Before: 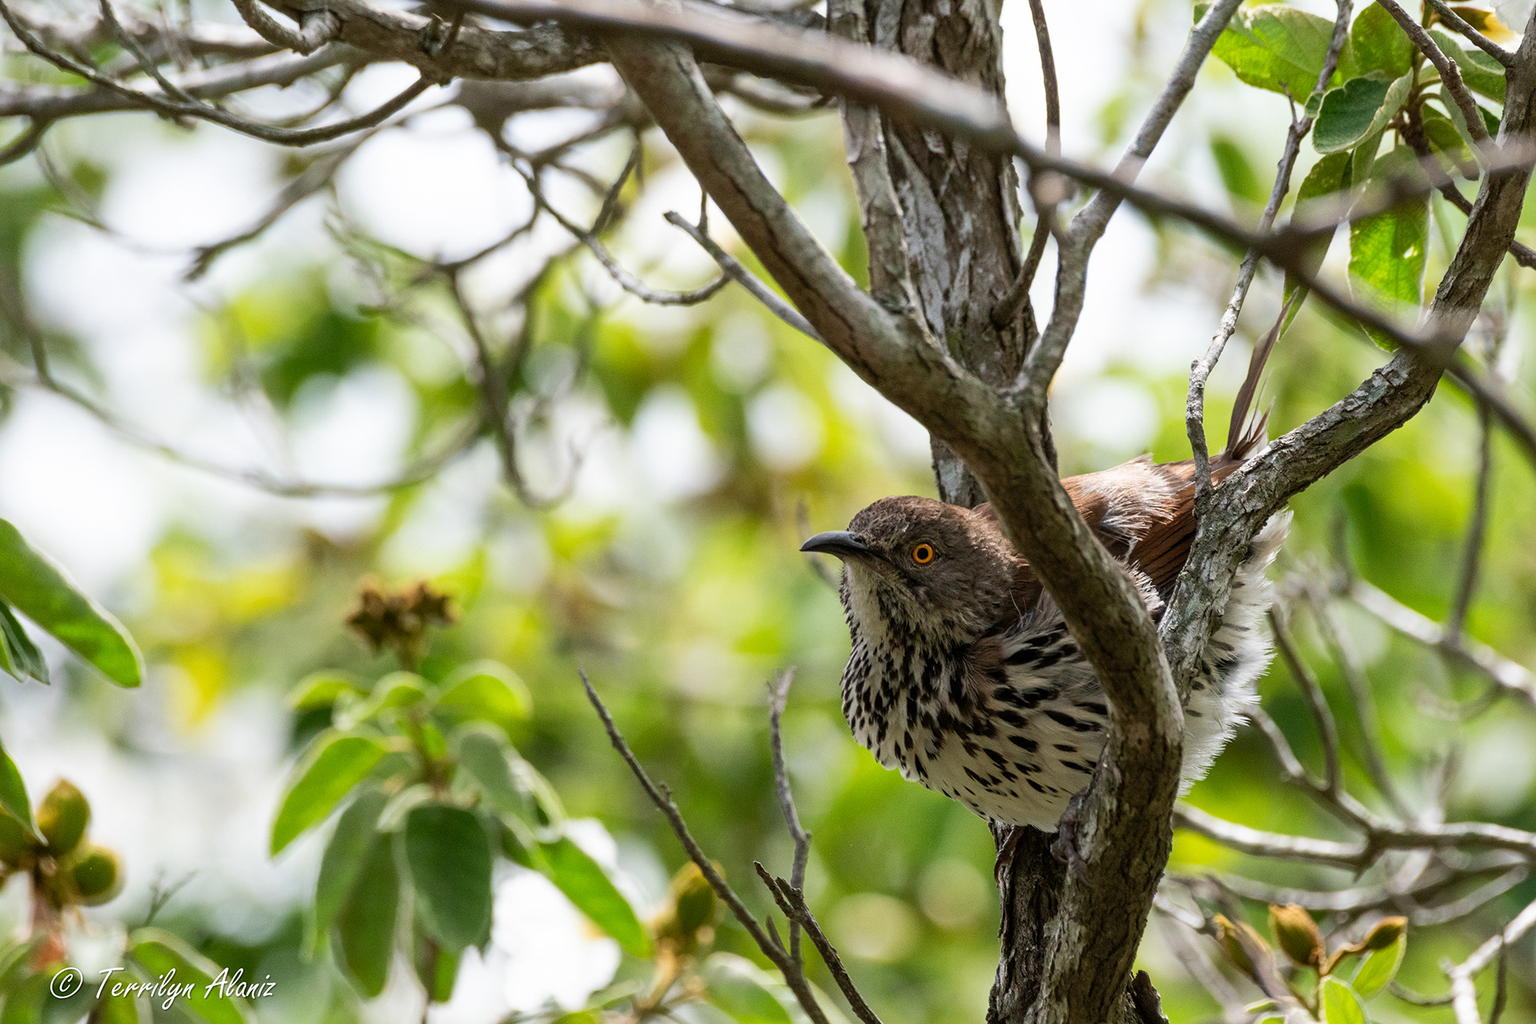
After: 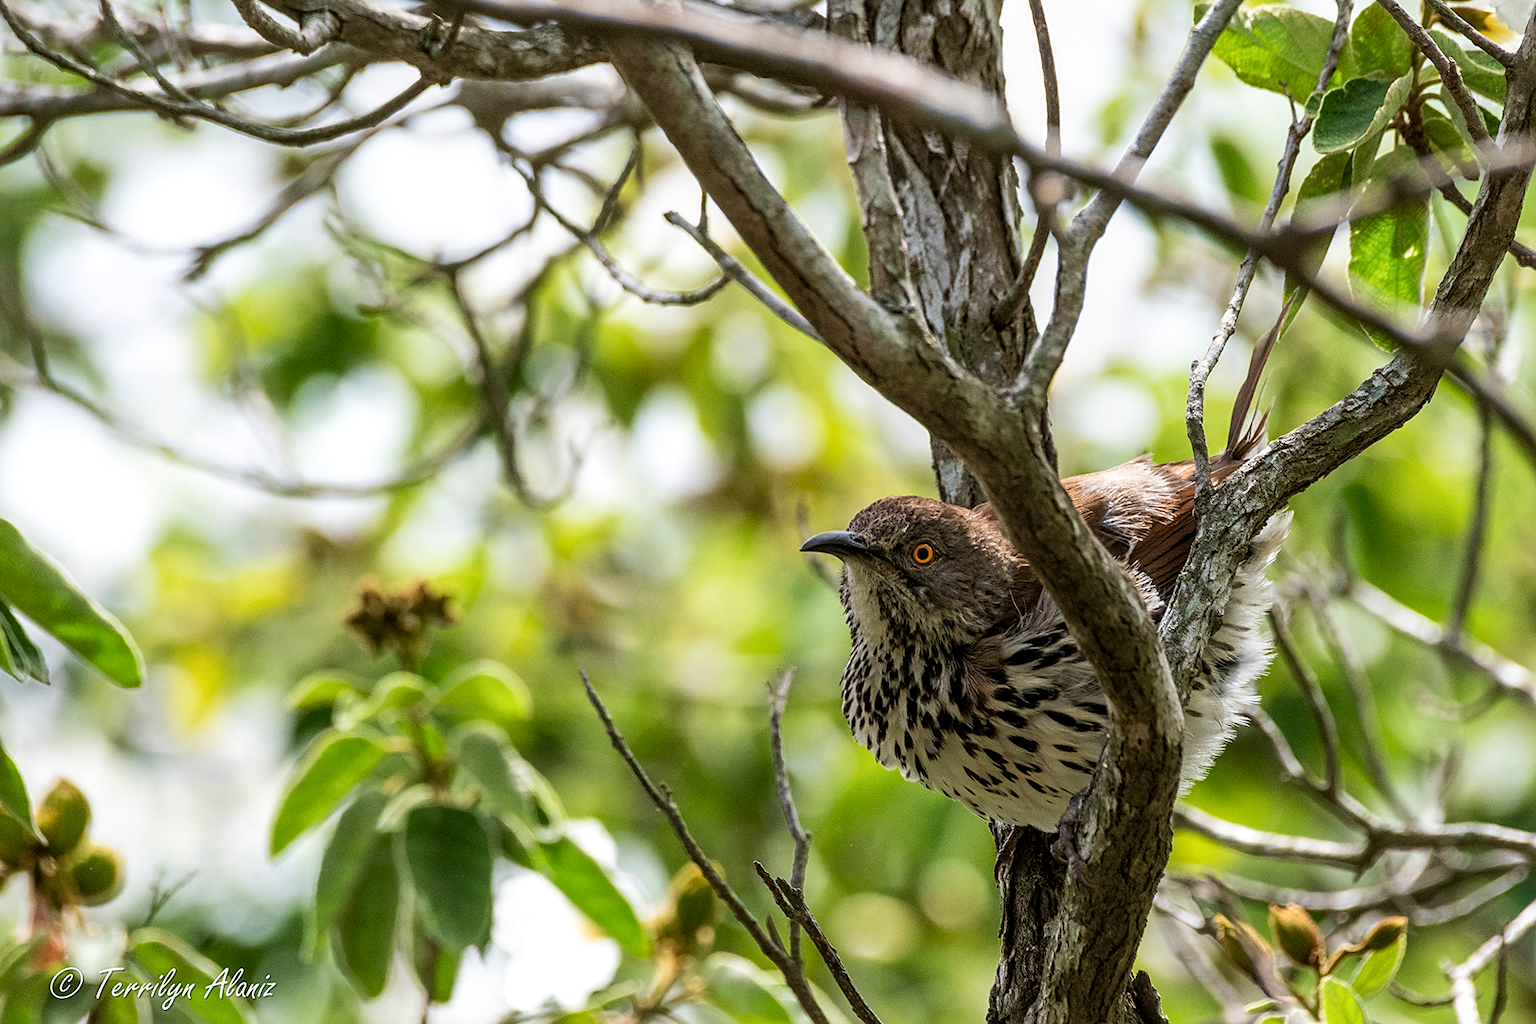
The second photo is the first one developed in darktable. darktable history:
local contrast: on, module defaults
velvia: on, module defaults
sharpen: radius 1.864, amount 0.398, threshold 1.271
